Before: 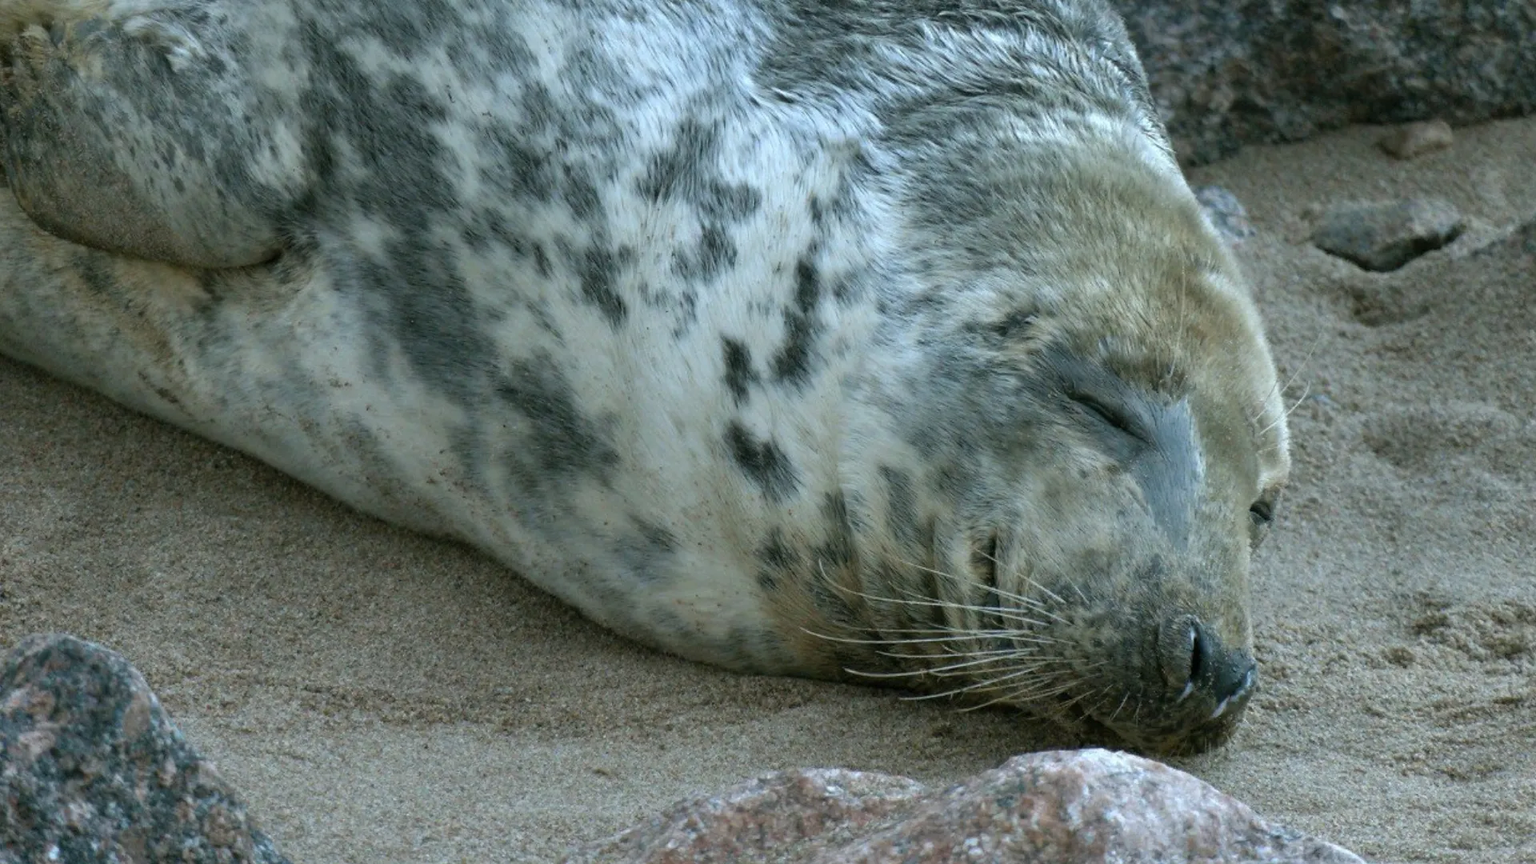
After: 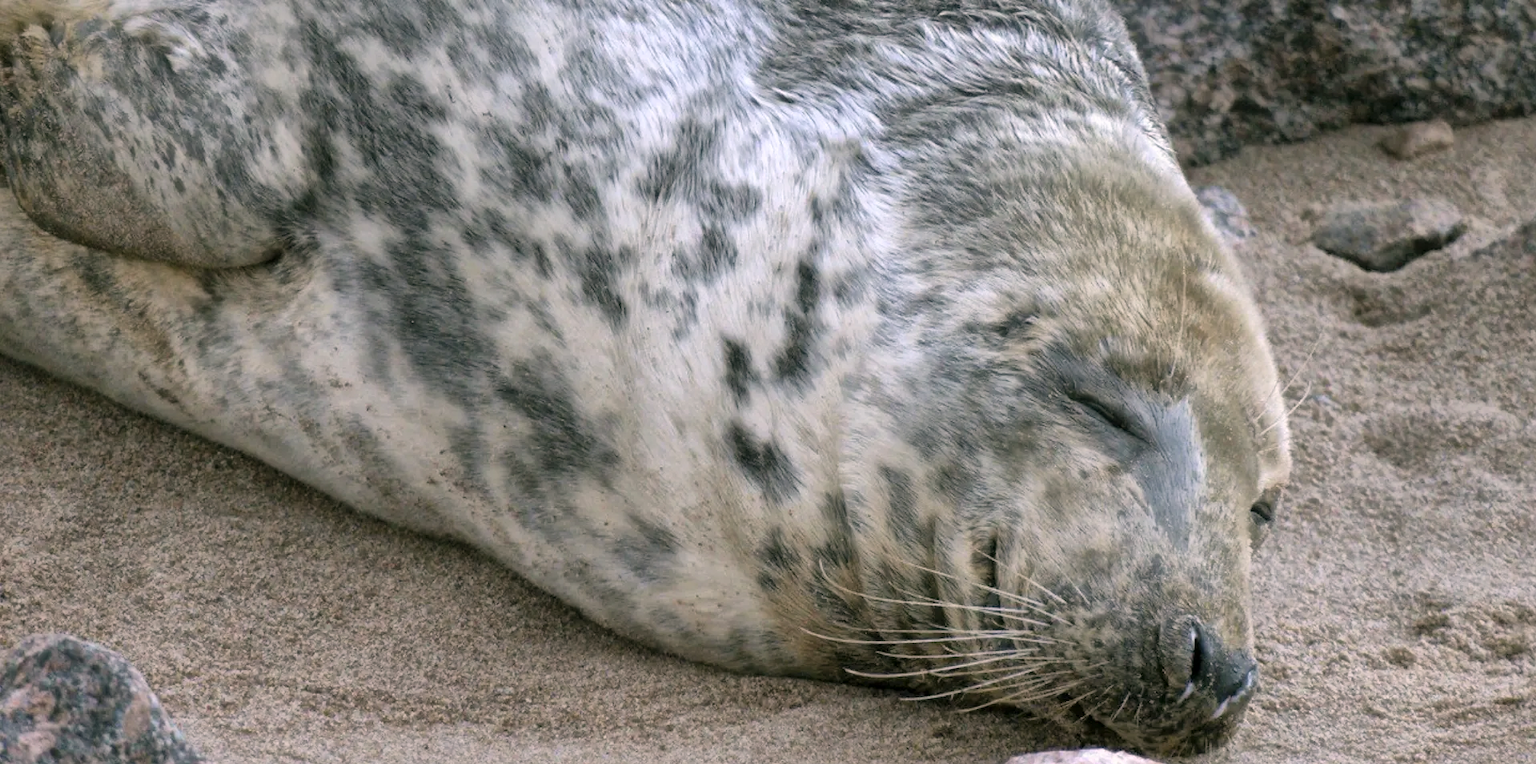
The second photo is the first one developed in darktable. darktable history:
crop and rotate: top 0%, bottom 11.49%
color correction: highlights a* 12.23, highlights b* 5.41
global tonemap: drago (1, 100), detail 1
